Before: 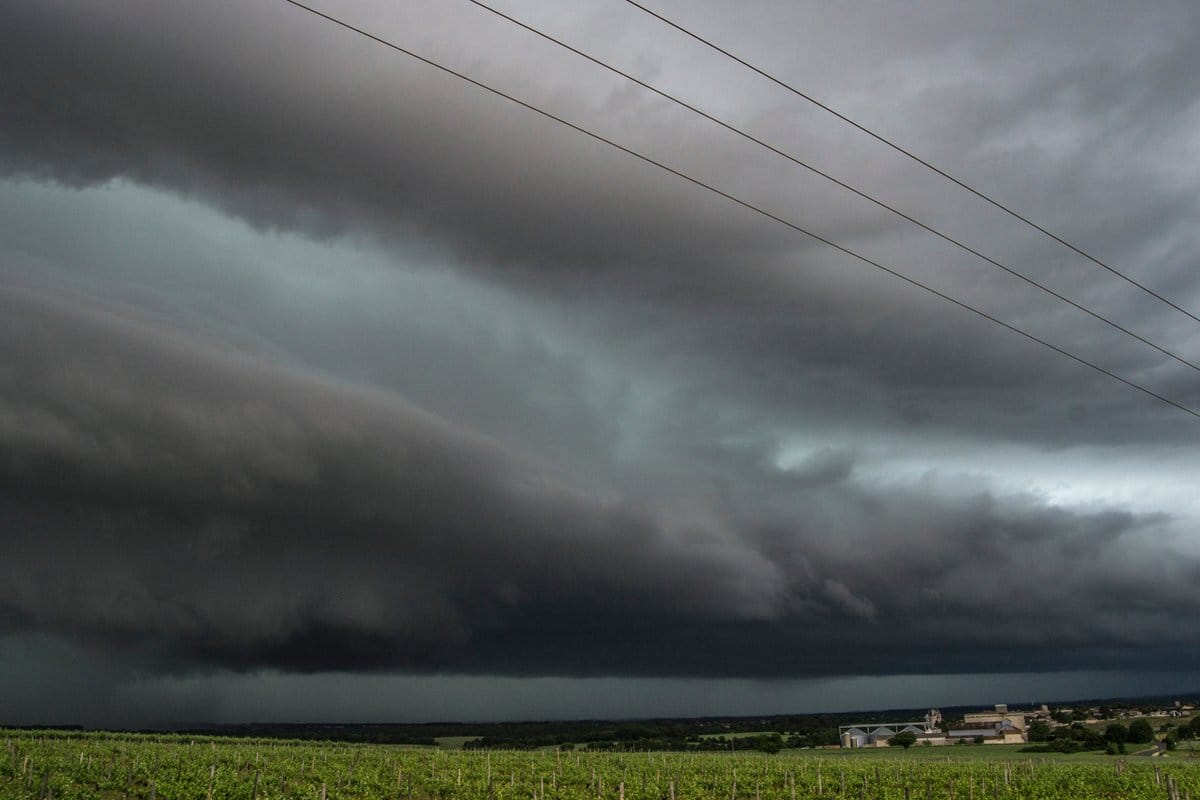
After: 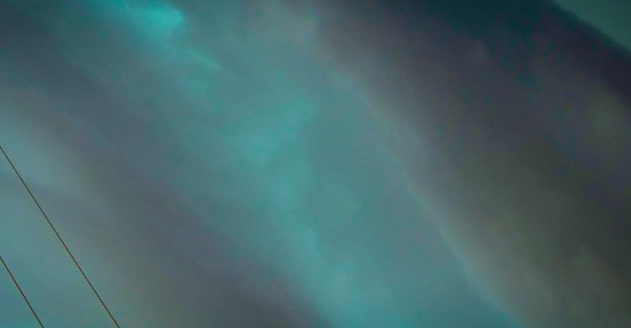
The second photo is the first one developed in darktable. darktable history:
shadows and highlights: shadows 9.88, white point adjustment 1.07, highlights -38.07
exposure: exposure -0.018 EV, compensate highlight preservation false
crop and rotate: angle 148.04°, left 9.102%, top 15.56%, right 4.415%, bottom 17.037%
vignetting: saturation 0.367, automatic ratio true
velvia: on, module defaults
contrast brightness saturation: contrast -0.196, saturation 0.186
color balance rgb: highlights gain › chroma 4.038%, highlights gain › hue 198.6°, perceptual saturation grading › global saturation 45.08%, perceptual saturation grading › highlights -50.351%, perceptual saturation grading › shadows 30.997%, perceptual brilliance grading › highlights 11.574%, contrast -9.984%
